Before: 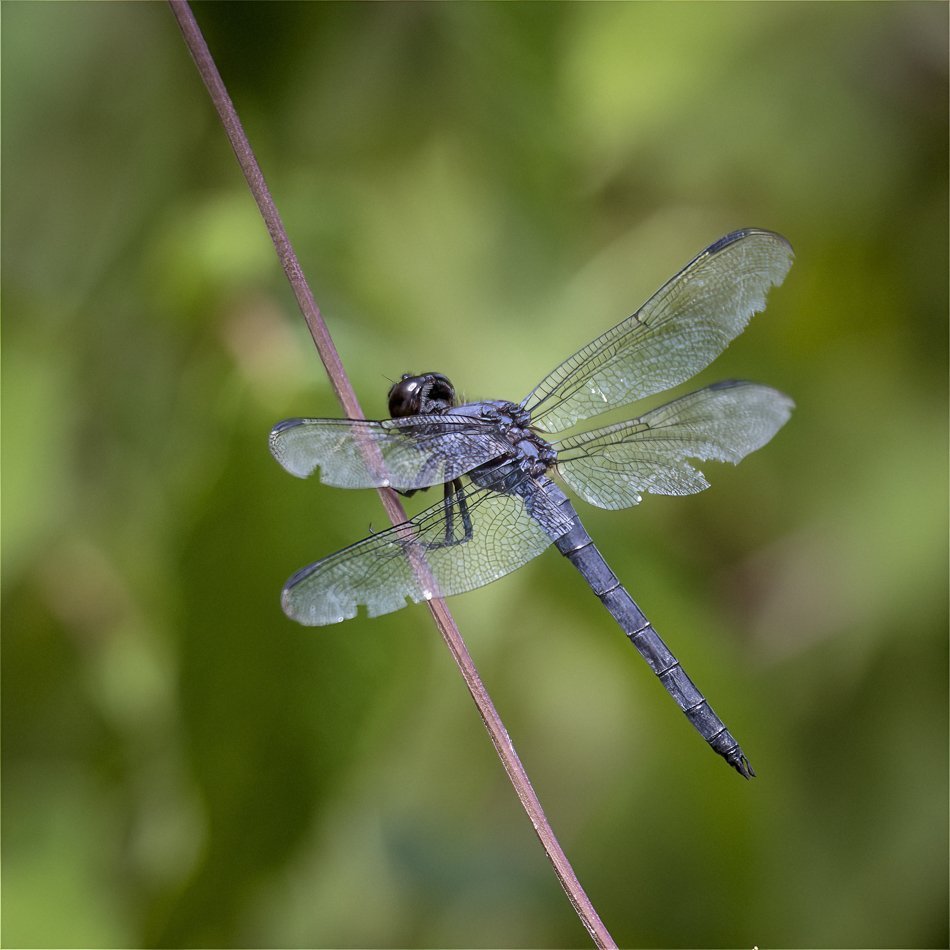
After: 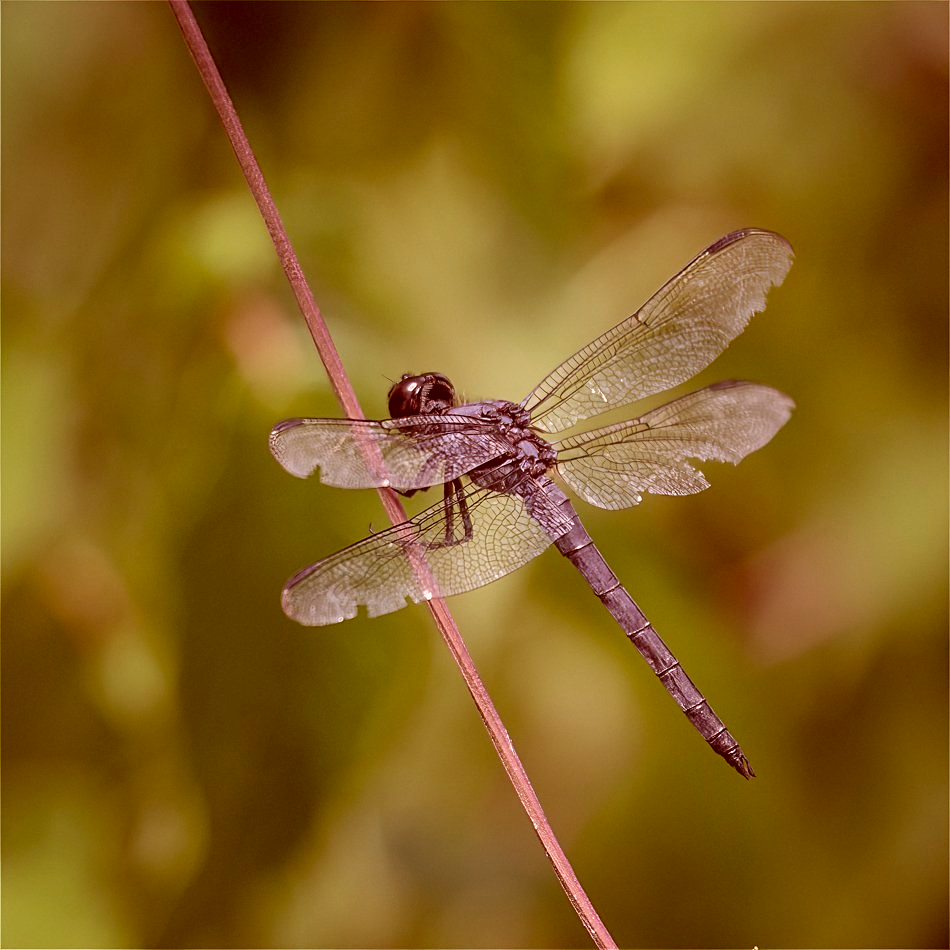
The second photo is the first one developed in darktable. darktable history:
sharpen: amount 0.212
color correction: highlights a* 9.17, highlights b* 9.08, shadows a* 39.35, shadows b* 39.82, saturation 0.824
